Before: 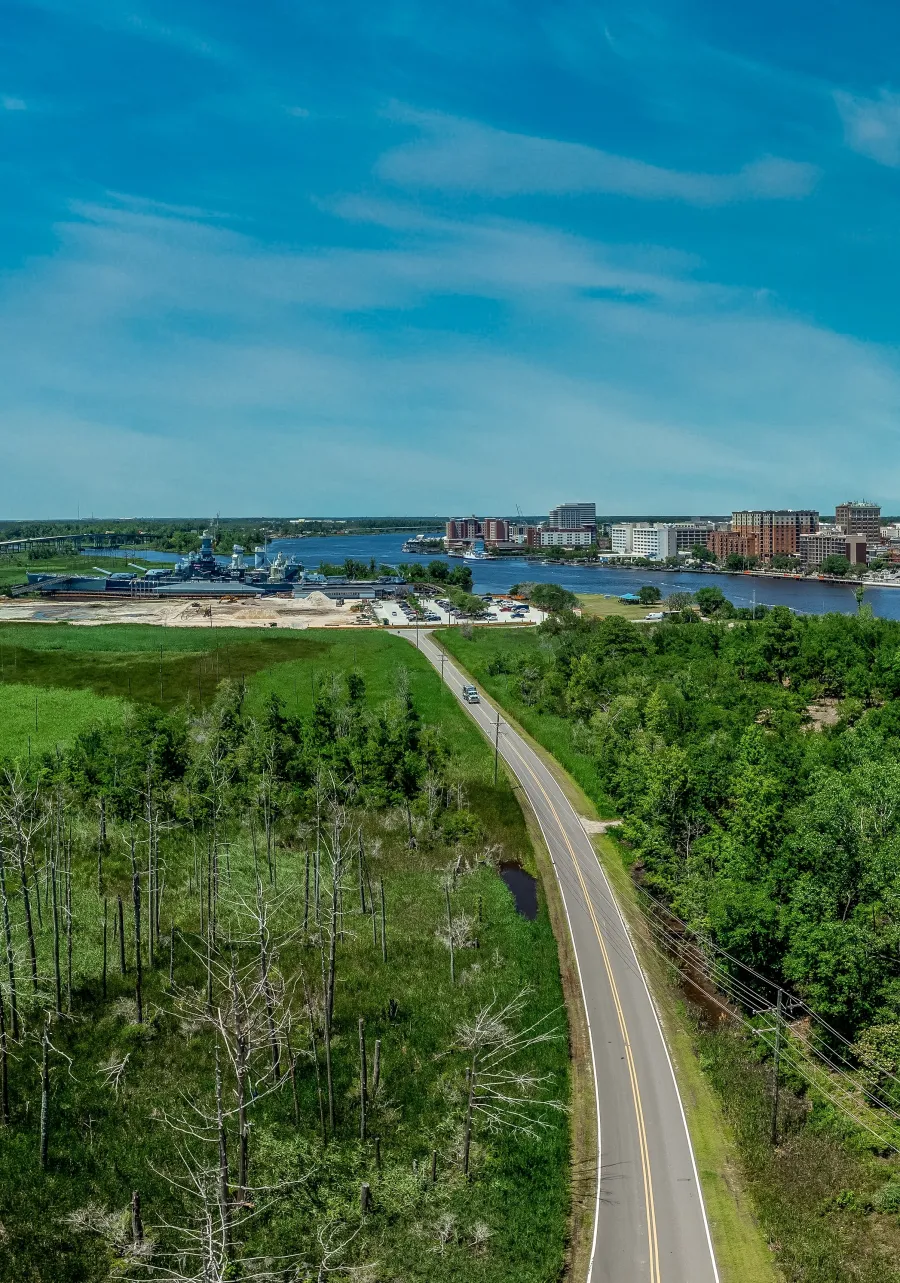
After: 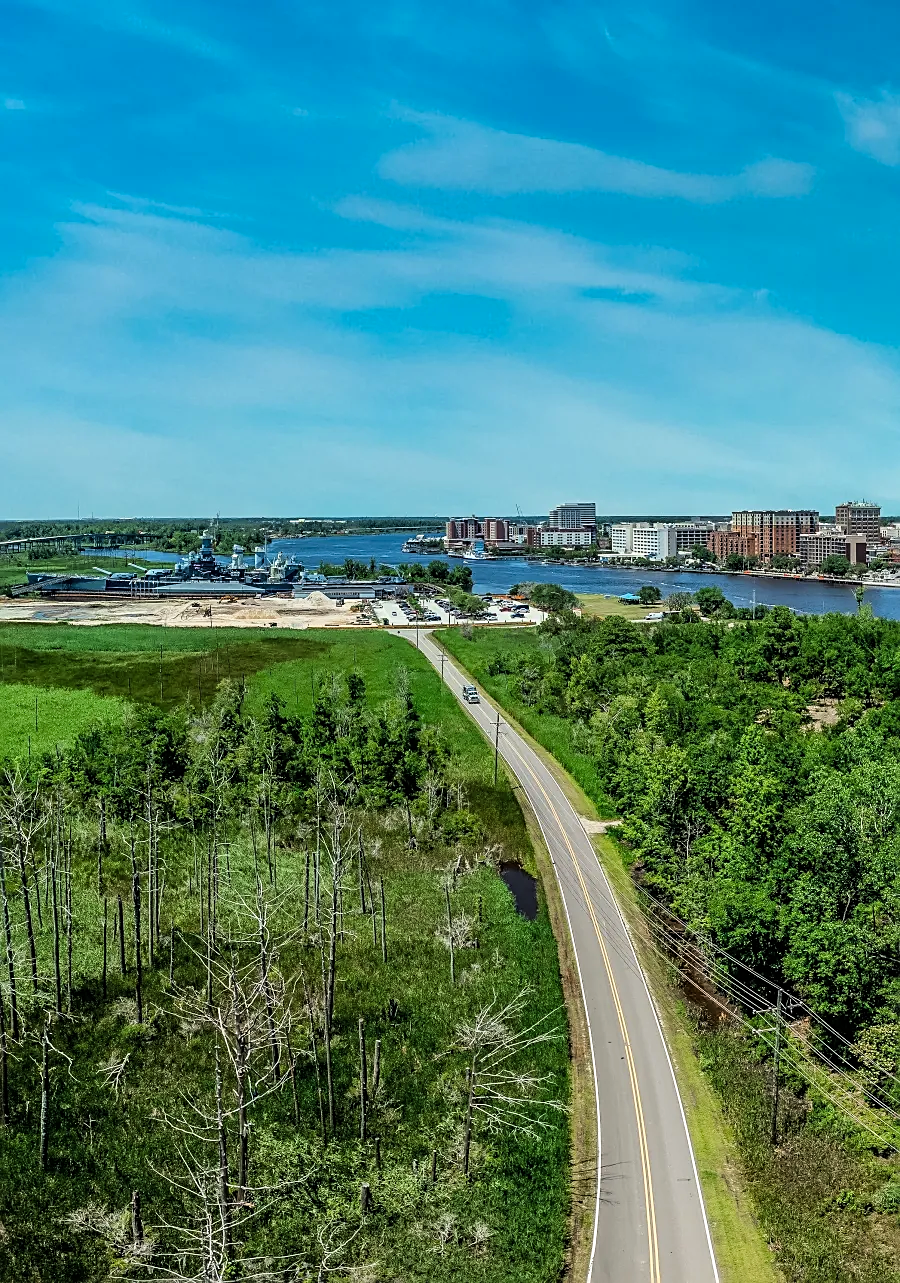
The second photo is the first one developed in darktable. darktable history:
tone curve: curves: ch0 [(0, 0) (0.004, 0.001) (0.133, 0.112) (0.325, 0.362) (0.832, 0.893) (1, 1)], color space Lab, linked channels, preserve colors none
sharpen: on, module defaults
rgb curve: mode RGB, independent channels
tone equalizer: on, module defaults
